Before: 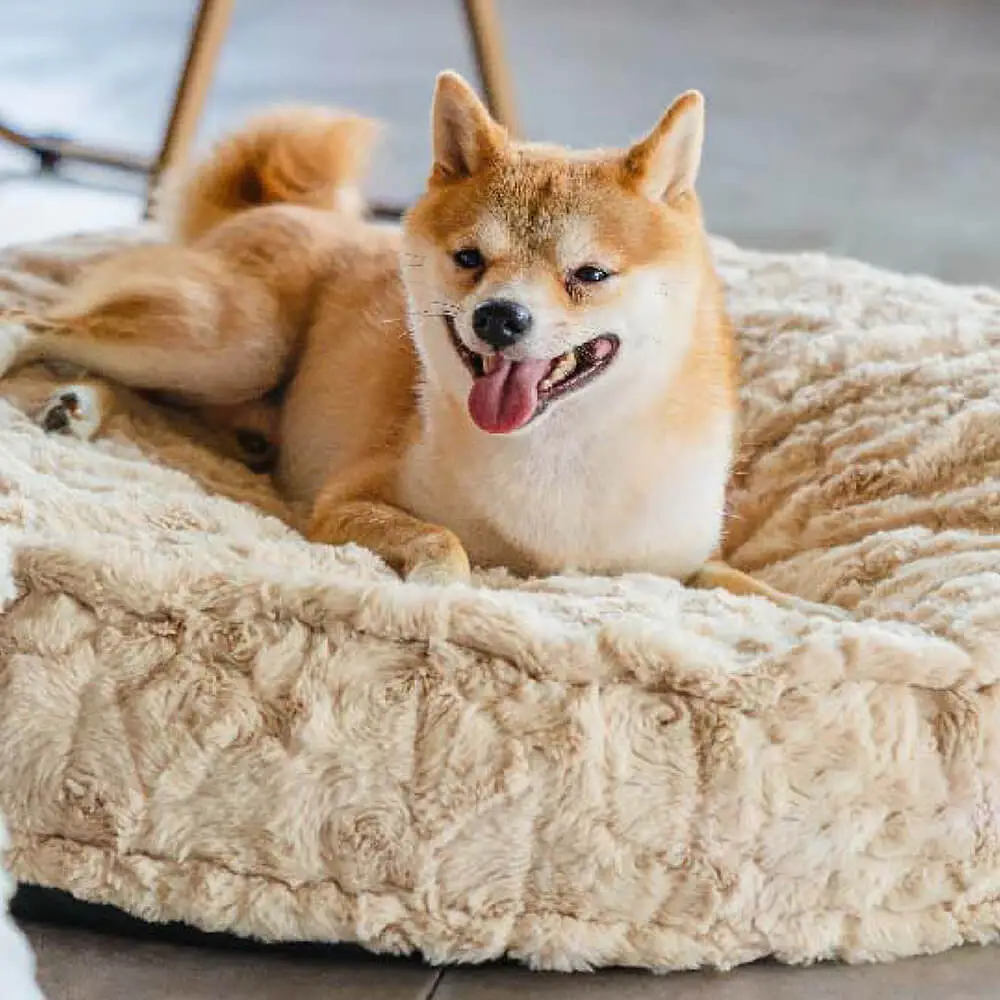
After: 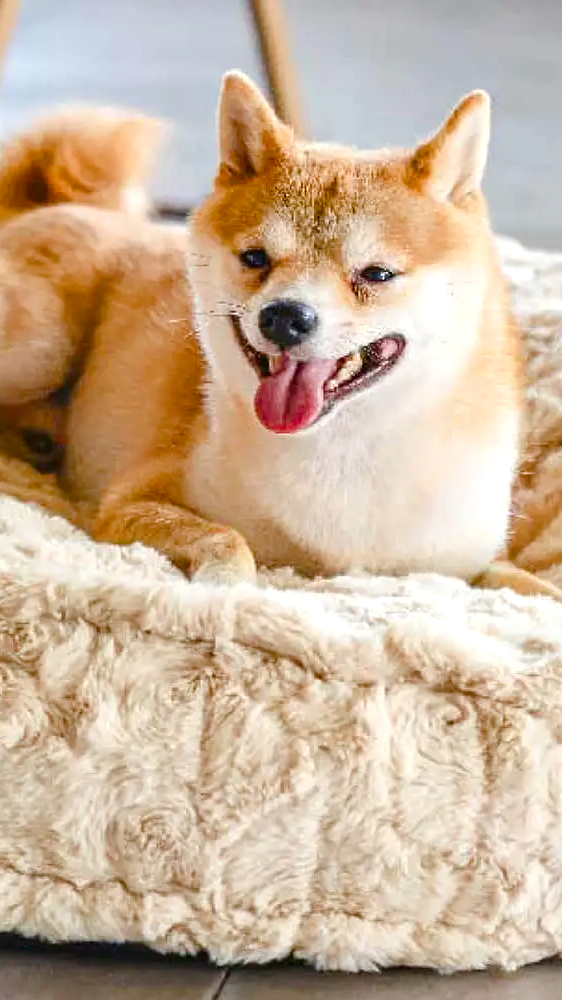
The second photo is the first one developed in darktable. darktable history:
color balance rgb: perceptual saturation grading › global saturation 20%, perceptual saturation grading › highlights -50%, perceptual saturation grading › shadows 30%, perceptual brilliance grading › global brilliance 10%, perceptual brilliance grading › shadows 15%
crop: left 21.496%, right 22.254%
